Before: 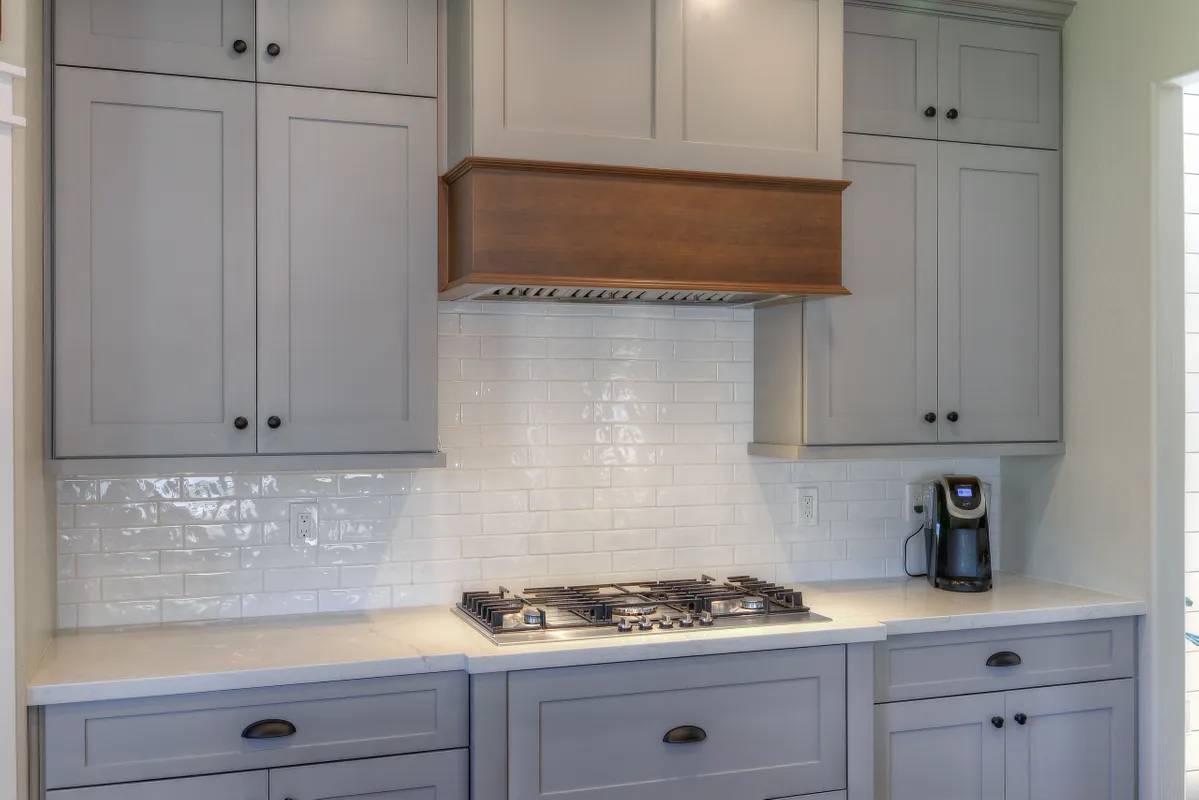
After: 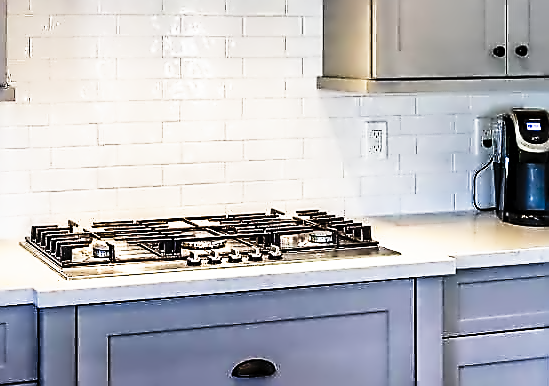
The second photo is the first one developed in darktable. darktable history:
crop: left 35.976%, top 45.819%, right 18.162%, bottom 5.807%
tone curve: curves: ch0 [(0, 0) (0.003, 0.003) (0.011, 0.006) (0.025, 0.01) (0.044, 0.015) (0.069, 0.02) (0.1, 0.027) (0.136, 0.036) (0.177, 0.05) (0.224, 0.07) (0.277, 0.12) (0.335, 0.208) (0.399, 0.334) (0.468, 0.473) (0.543, 0.636) (0.623, 0.795) (0.709, 0.907) (0.801, 0.97) (0.898, 0.989) (1, 1)], preserve colors none
sharpen: radius 1.685, amount 1.294
contrast equalizer: octaves 7, y [[0.5, 0.542, 0.583, 0.625, 0.667, 0.708], [0.5 ×6], [0.5 ×6], [0, 0.033, 0.067, 0.1, 0.133, 0.167], [0, 0.05, 0.1, 0.15, 0.2, 0.25]]
